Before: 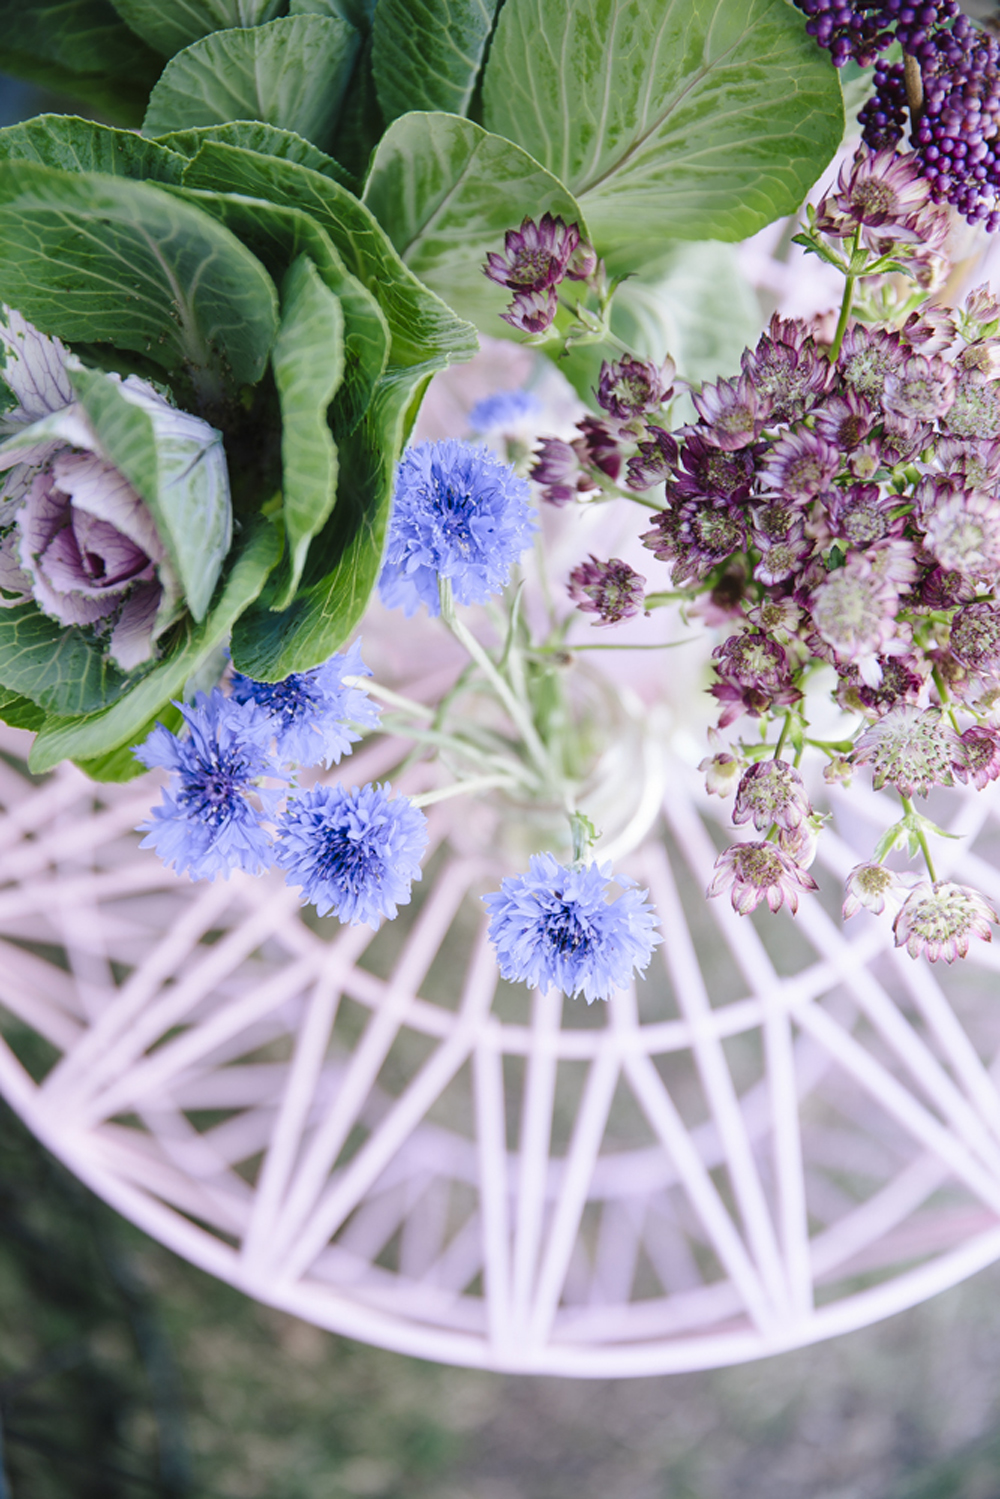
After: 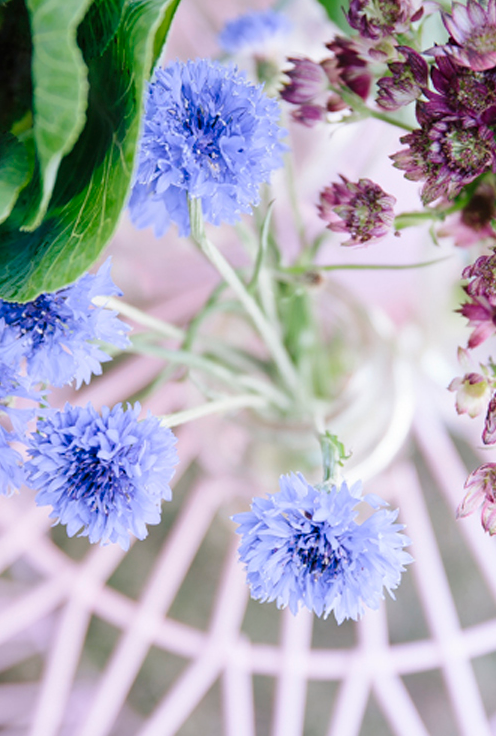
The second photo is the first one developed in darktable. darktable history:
crop: left 25.03%, top 25.369%, right 25.327%, bottom 25.466%
